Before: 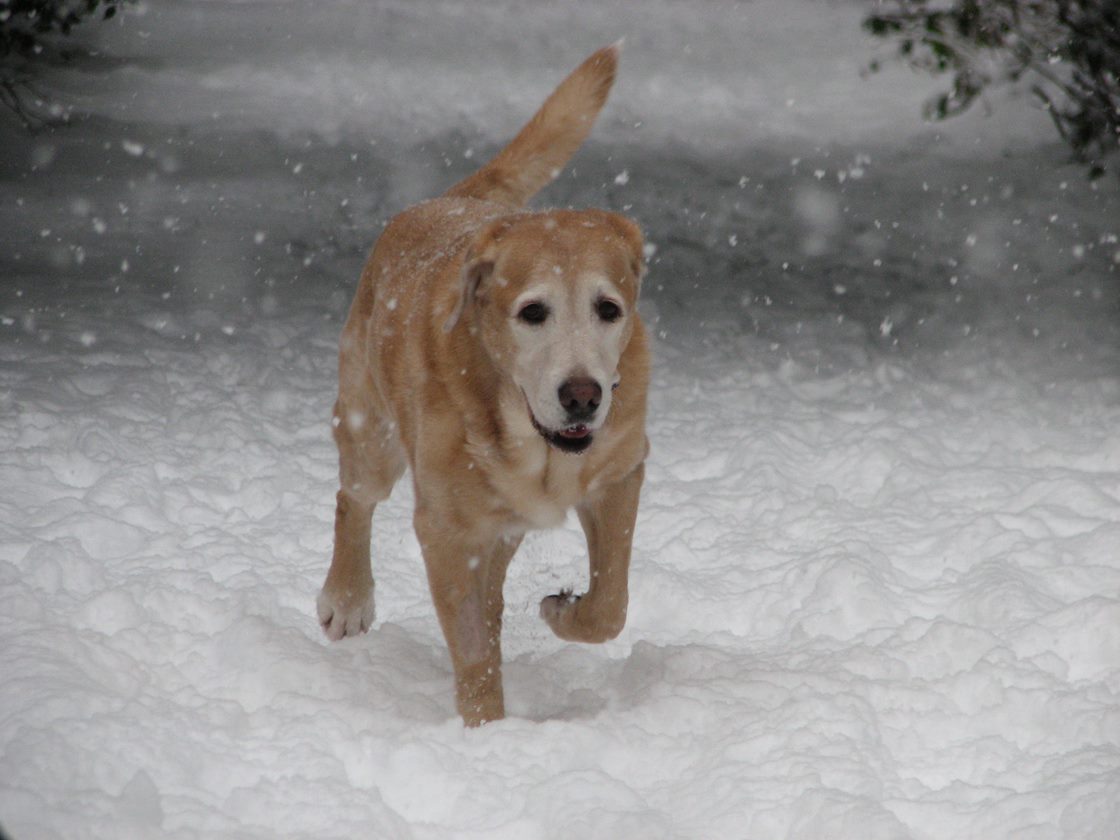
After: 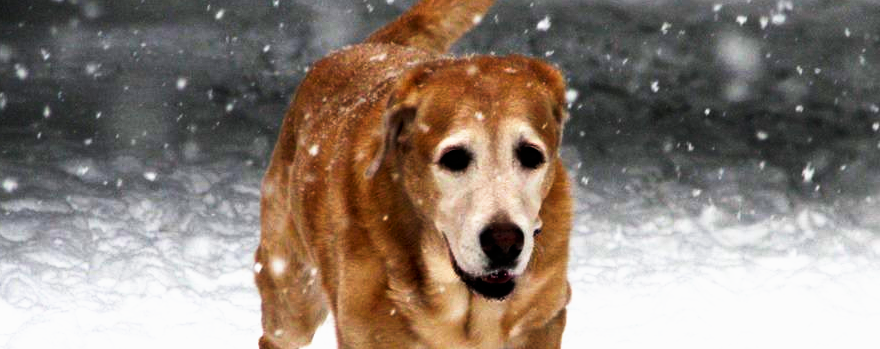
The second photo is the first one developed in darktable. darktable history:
tone curve: curves: ch0 [(0, 0) (0.003, 0) (0.011, 0) (0.025, 0) (0.044, 0.001) (0.069, 0.003) (0.1, 0.003) (0.136, 0.006) (0.177, 0.014) (0.224, 0.056) (0.277, 0.128) (0.335, 0.218) (0.399, 0.346) (0.468, 0.512) (0.543, 0.713) (0.623, 0.898) (0.709, 0.987) (0.801, 0.99) (0.898, 0.99) (1, 1)], preserve colors none
crop: left 7.036%, top 18.398%, right 14.379%, bottom 40.043%
